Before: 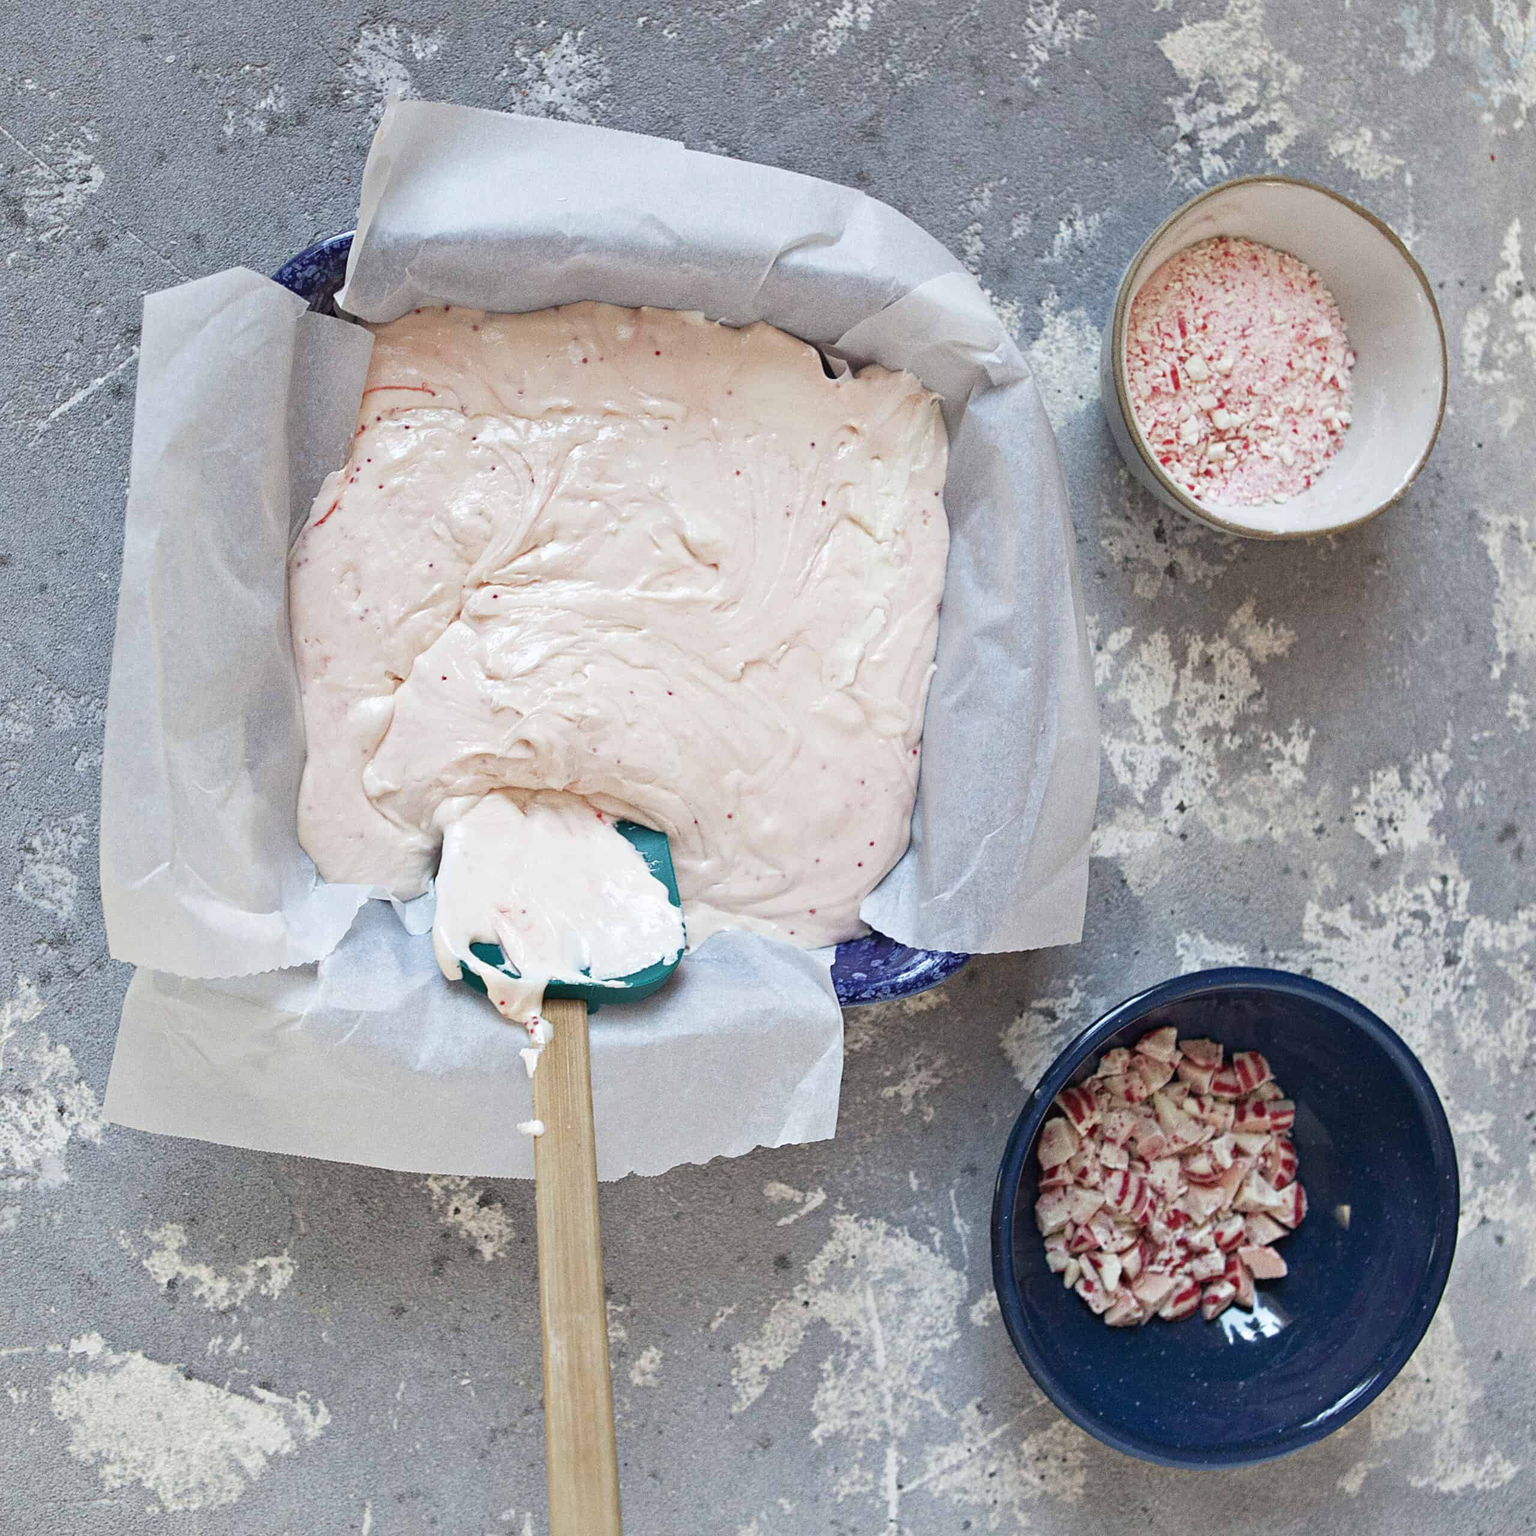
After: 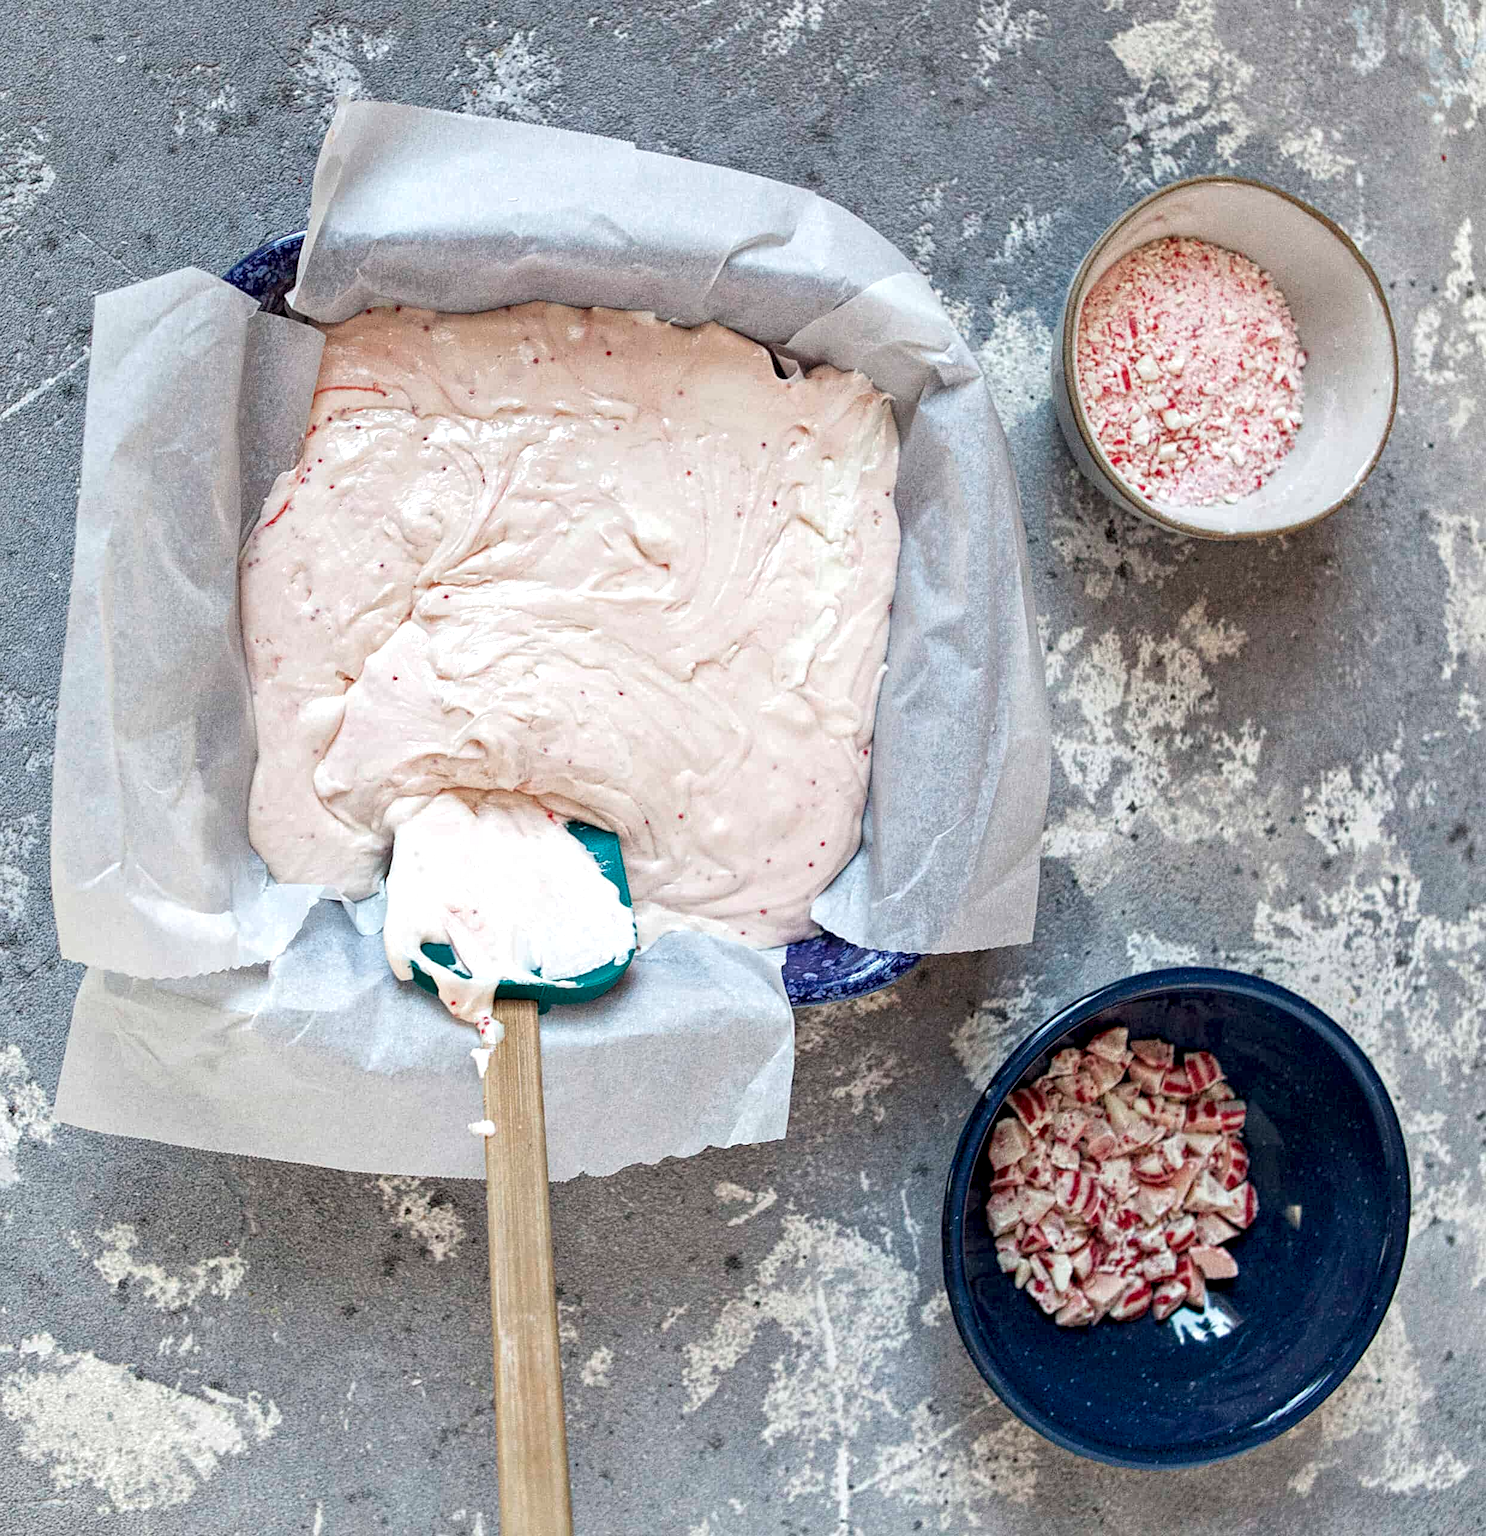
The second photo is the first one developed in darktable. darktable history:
crop and rotate: left 3.238%
local contrast: highlights 100%, shadows 100%, detail 200%, midtone range 0.2
